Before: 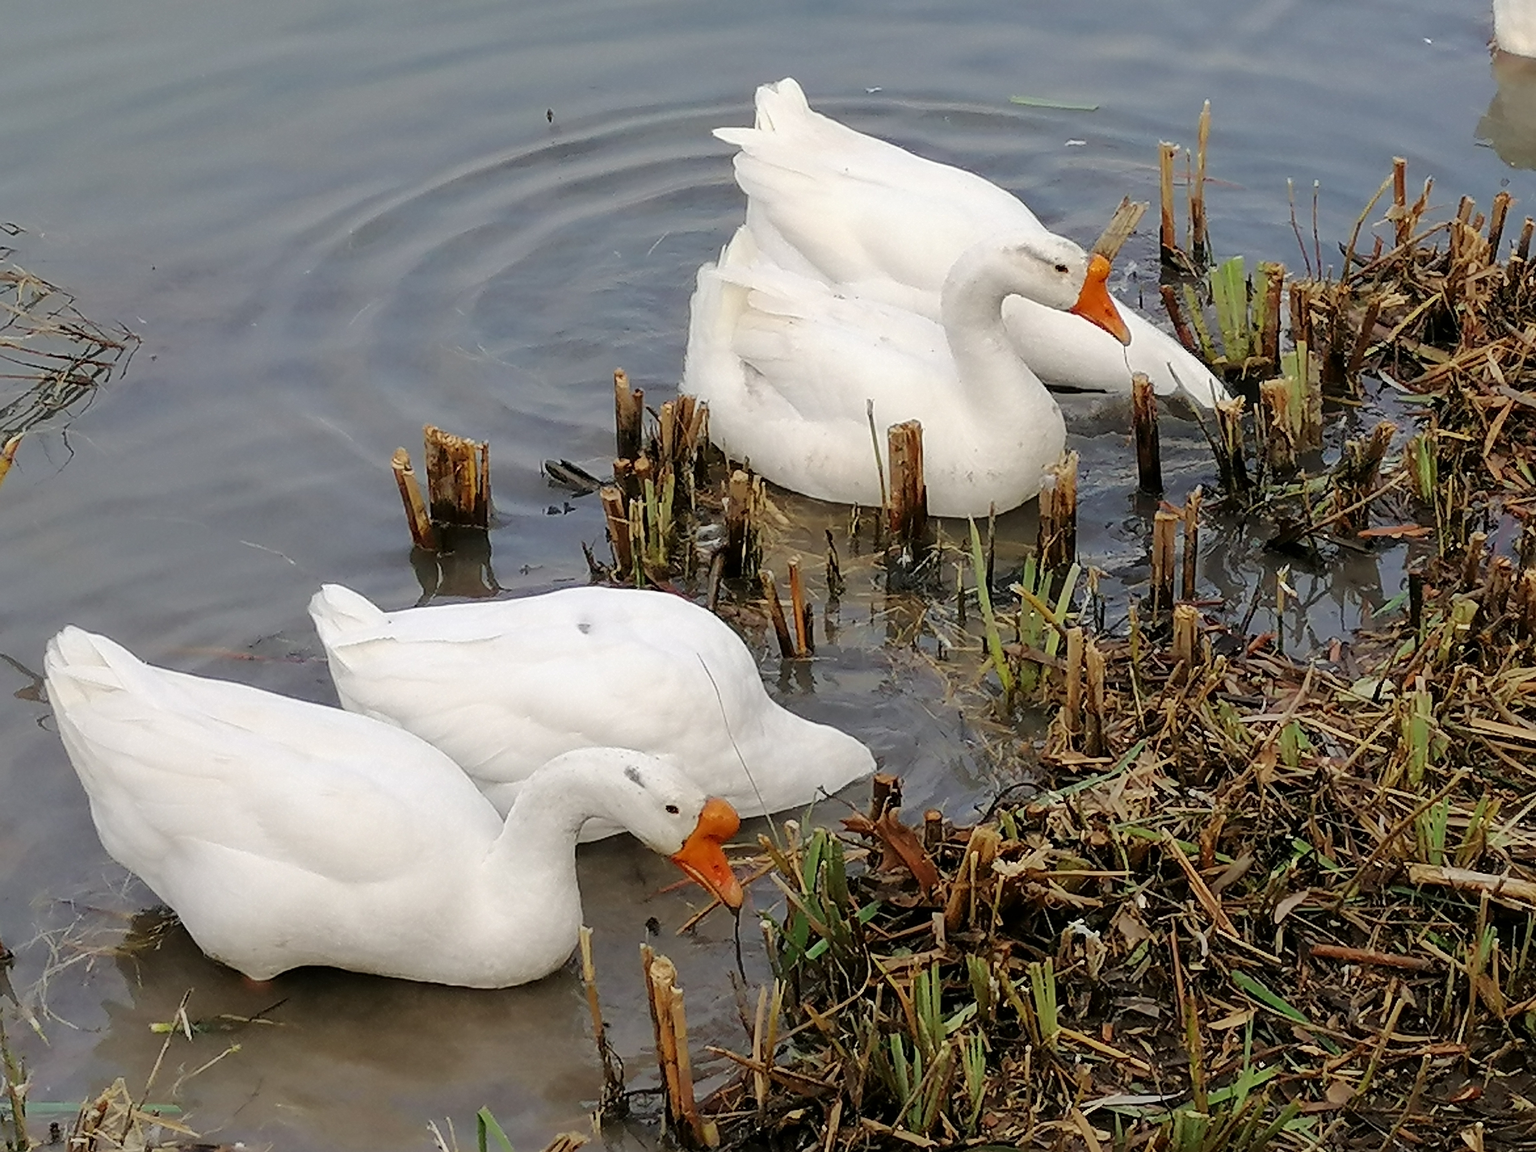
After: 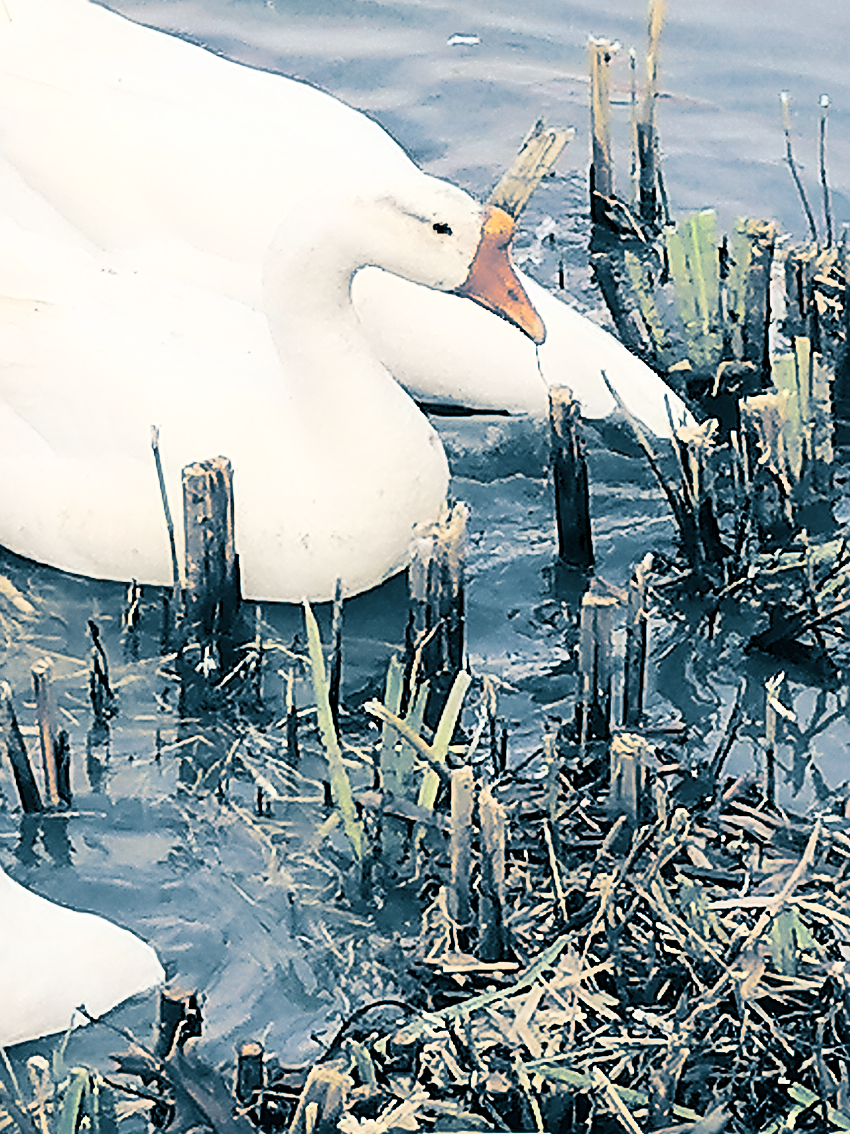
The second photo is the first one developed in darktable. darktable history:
split-toning: shadows › hue 212.4°, balance -70
contrast brightness saturation: contrast 0.43, brightness 0.56, saturation -0.19
sharpen: on, module defaults
crop and rotate: left 49.936%, top 10.094%, right 13.136%, bottom 24.256%
